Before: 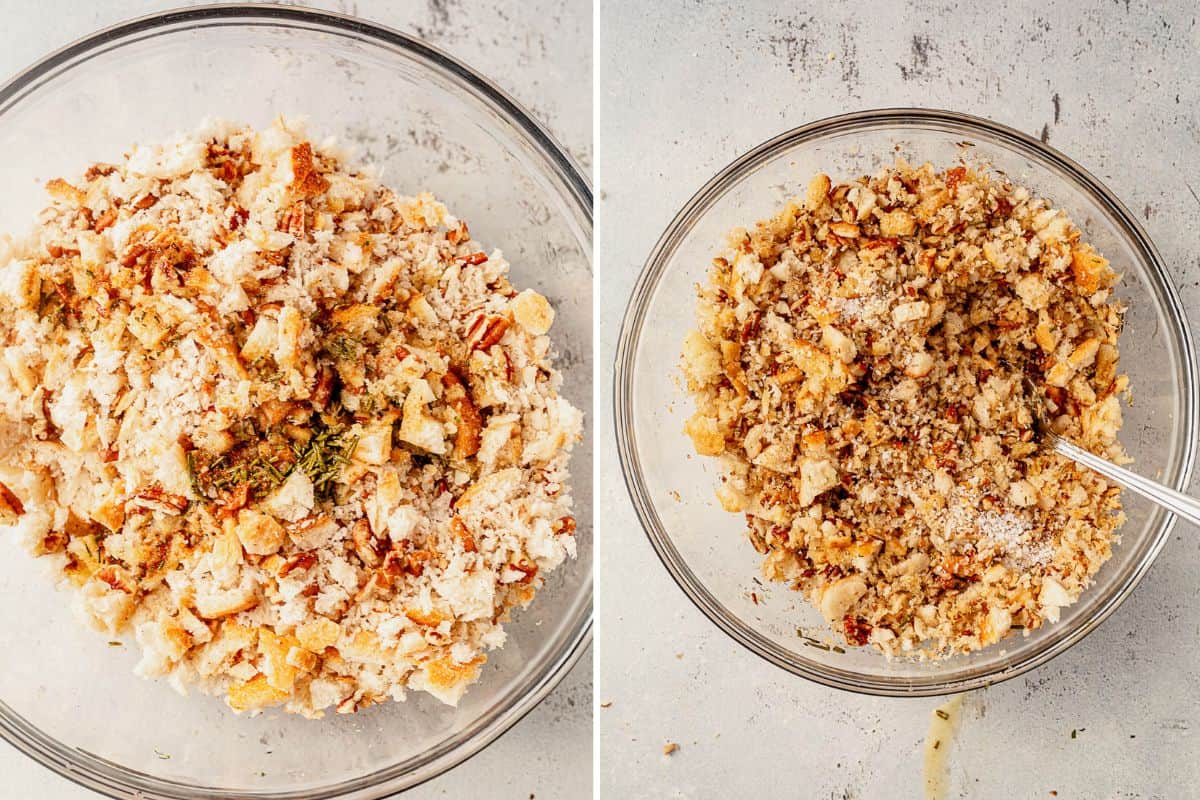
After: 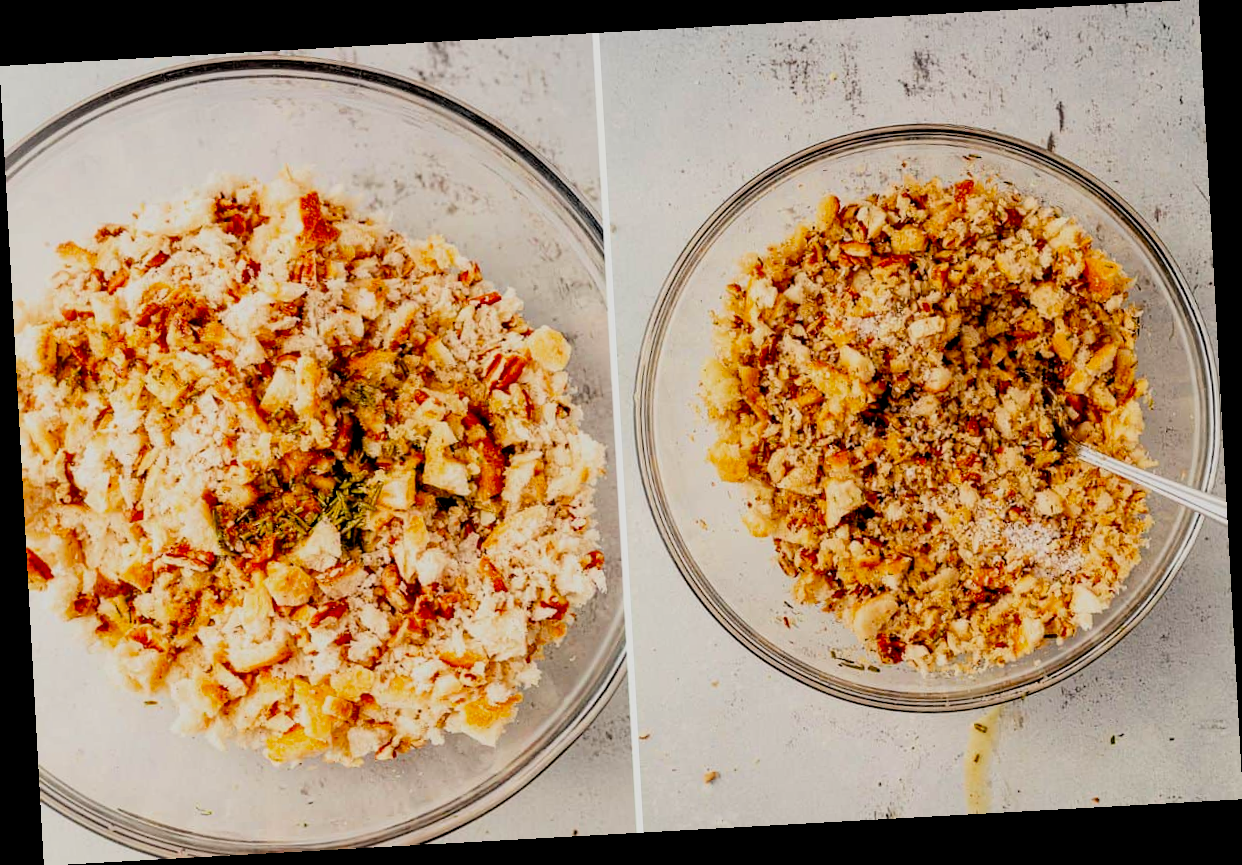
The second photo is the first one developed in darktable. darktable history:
exposure: black level correction 0.009, exposure -0.159 EV, compensate highlight preservation false
rotate and perspective: rotation -3.18°, automatic cropping off
filmic rgb: black relative exposure -7.75 EV, white relative exposure 4.4 EV, threshold 3 EV, target black luminance 0%, hardness 3.76, latitude 50.51%, contrast 1.074, highlights saturation mix 10%, shadows ↔ highlights balance -0.22%, color science v4 (2020), enable highlight reconstruction true
